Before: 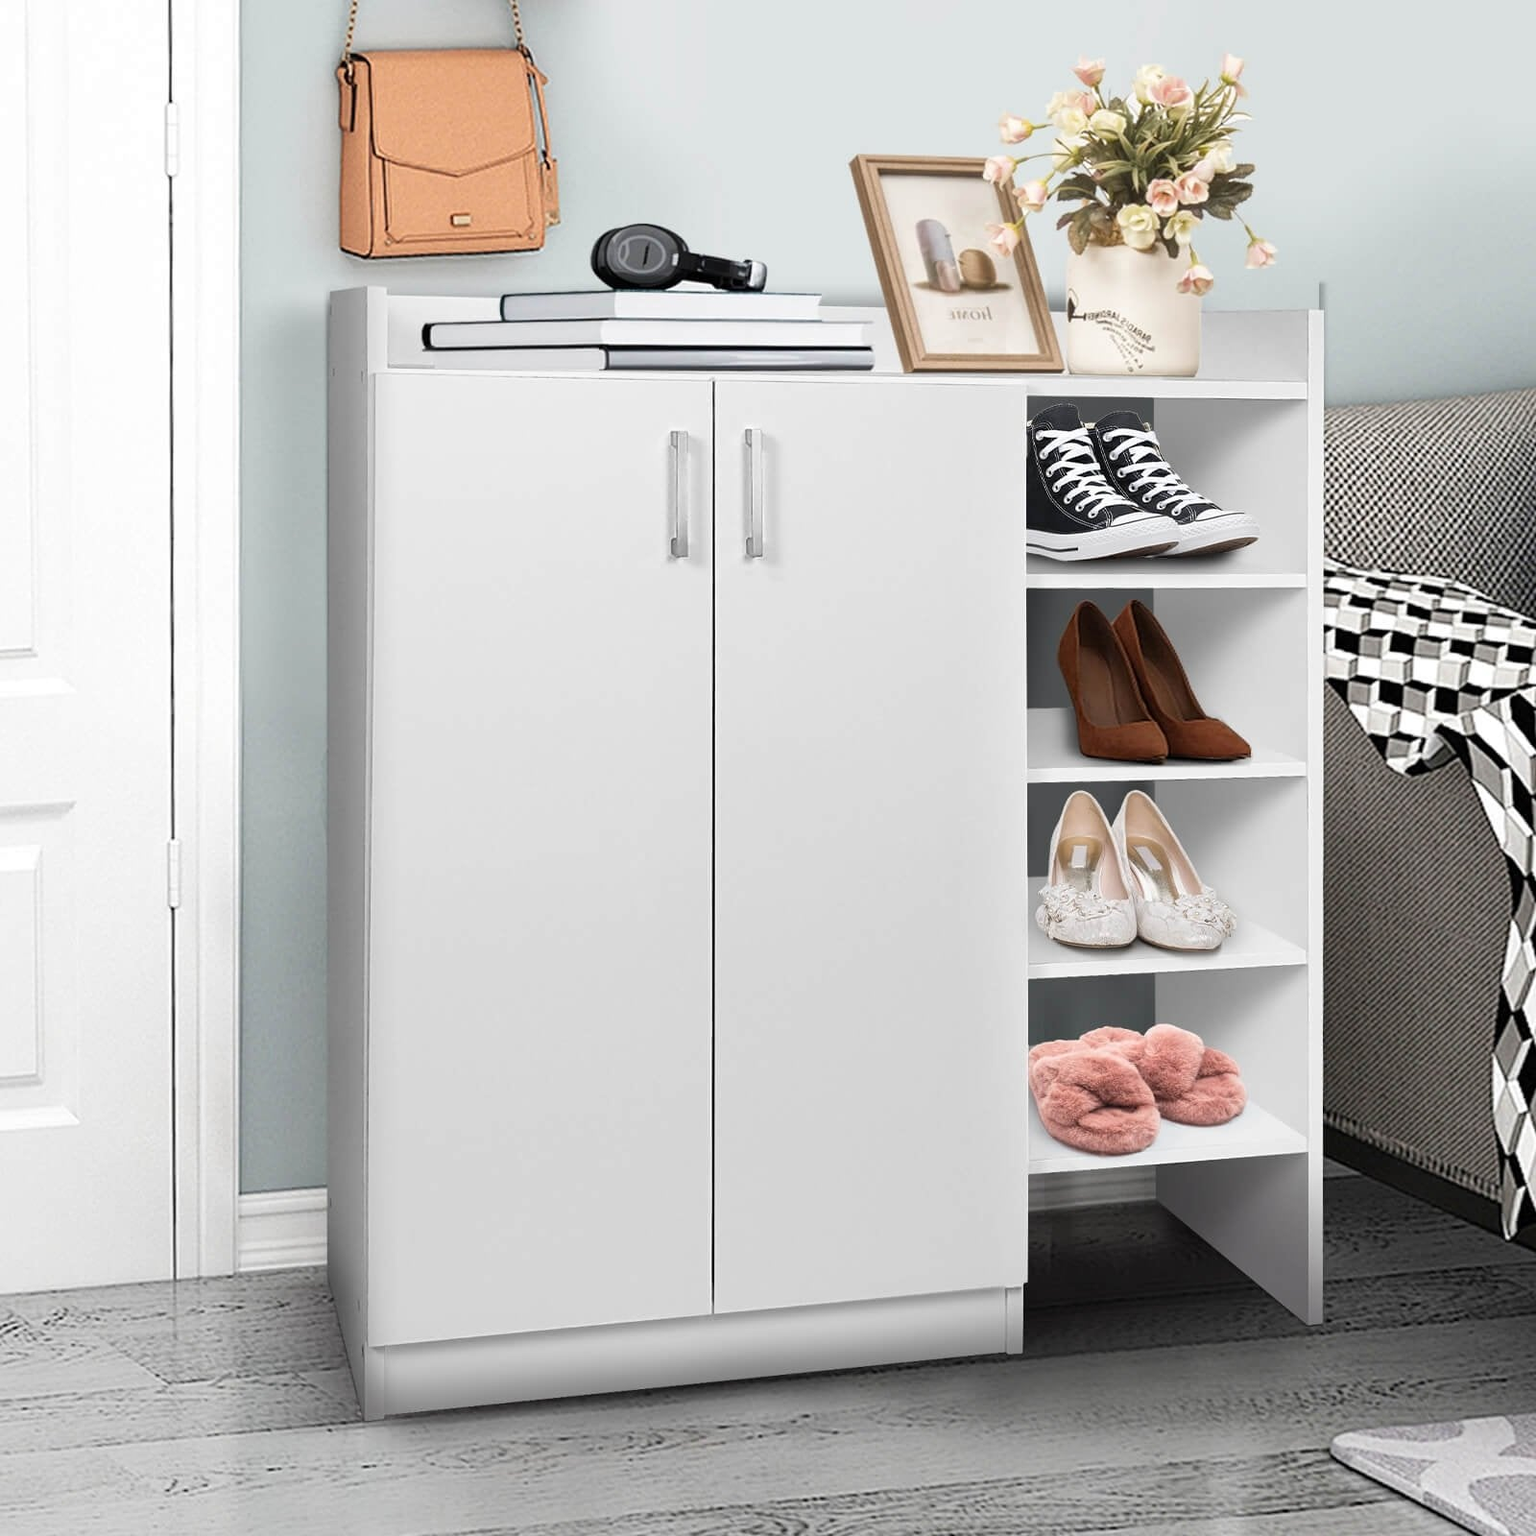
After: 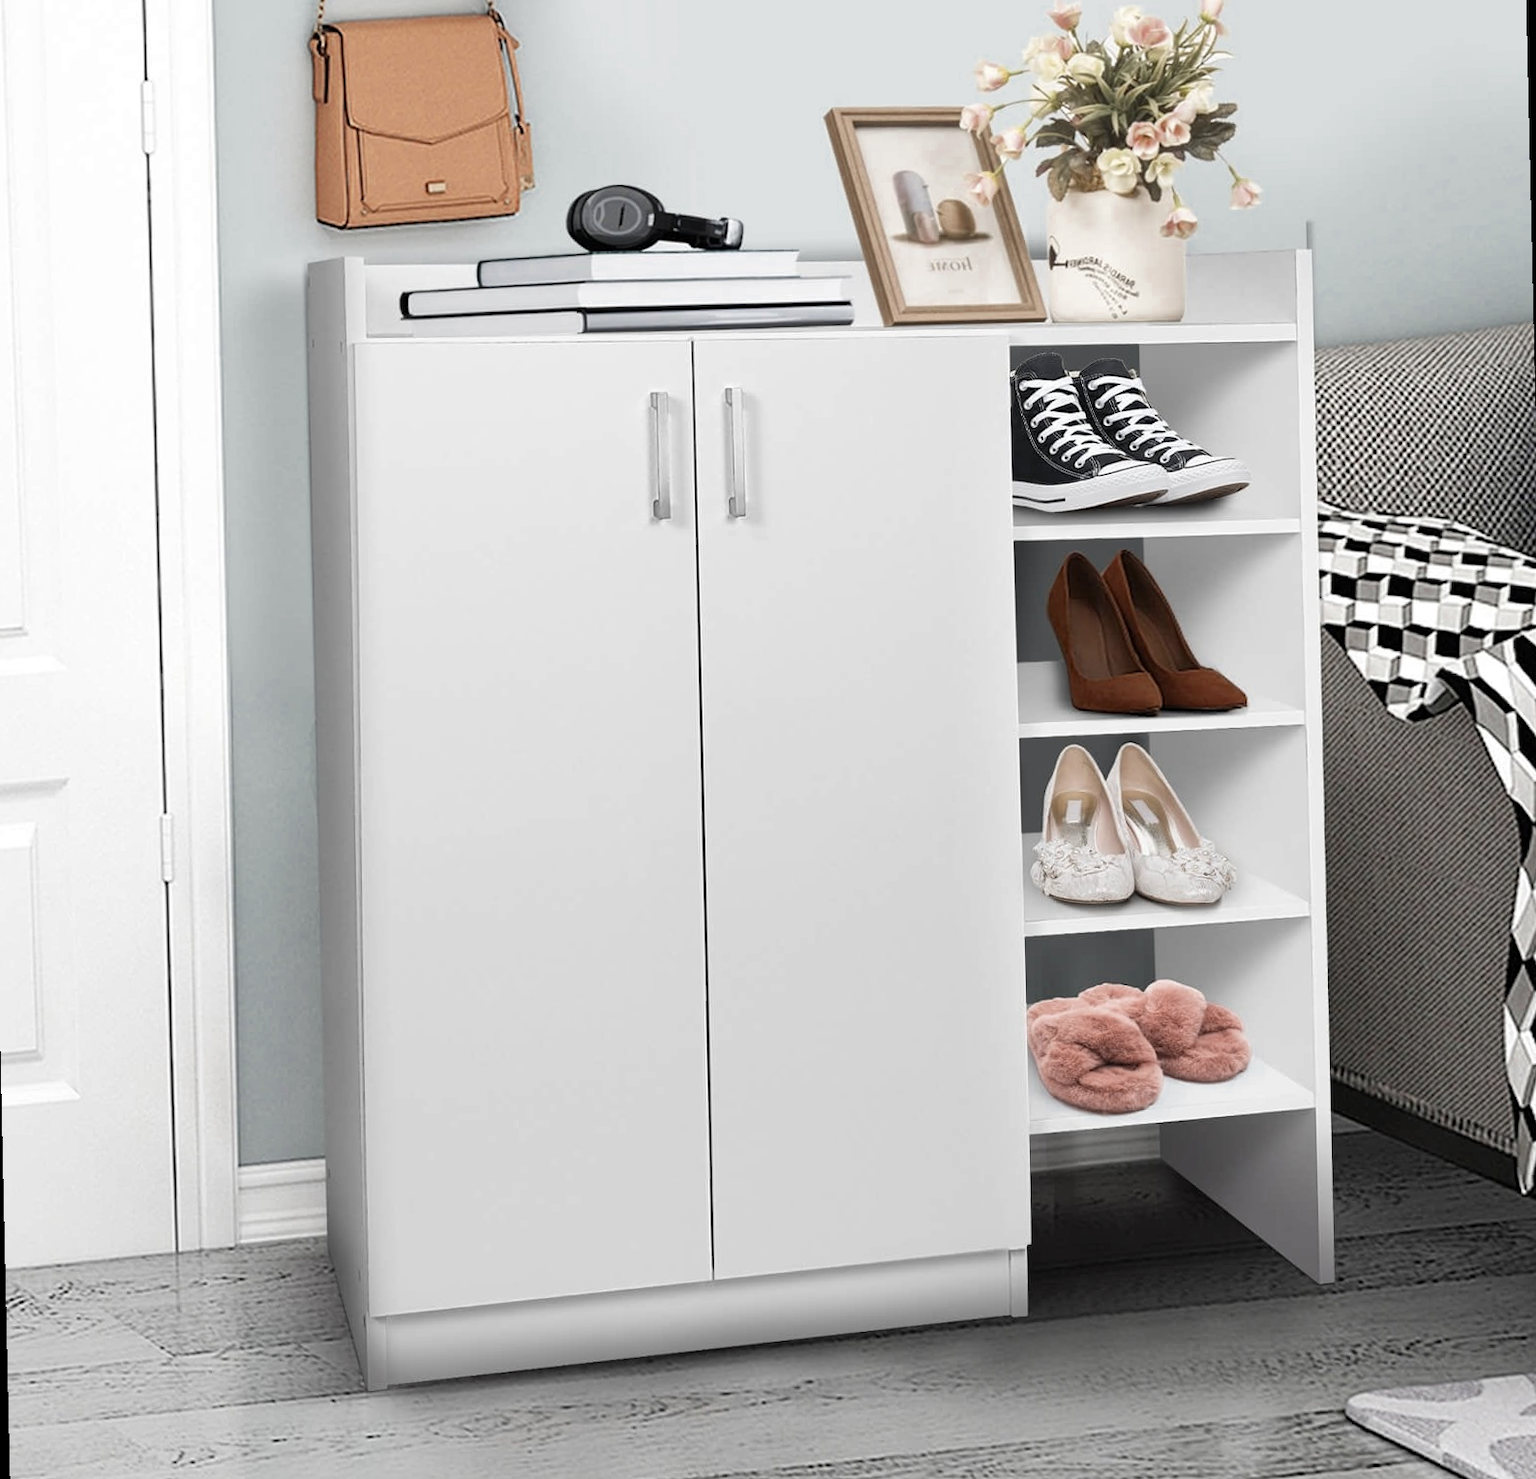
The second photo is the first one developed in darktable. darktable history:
color zones: curves: ch0 [(0, 0.5) (0.125, 0.4) (0.25, 0.5) (0.375, 0.4) (0.5, 0.4) (0.625, 0.35) (0.75, 0.35) (0.875, 0.5)]; ch1 [(0, 0.35) (0.125, 0.45) (0.25, 0.35) (0.375, 0.35) (0.5, 0.35) (0.625, 0.35) (0.75, 0.45) (0.875, 0.35)]; ch2 [(0, 0.6) (0.125, 0.5) (0.25, 0.5) (0.375, 0.6) (0.5, 0.6) (0.625, 0.5) (0.75, 0.5) (0.875, 0.5)]
rotate and perspective: rotation -1.32°, lens shift (horizontal) -0.031, crop left 0.015, crop right 0.985, crop top 0.047, crop bottom 0.982
